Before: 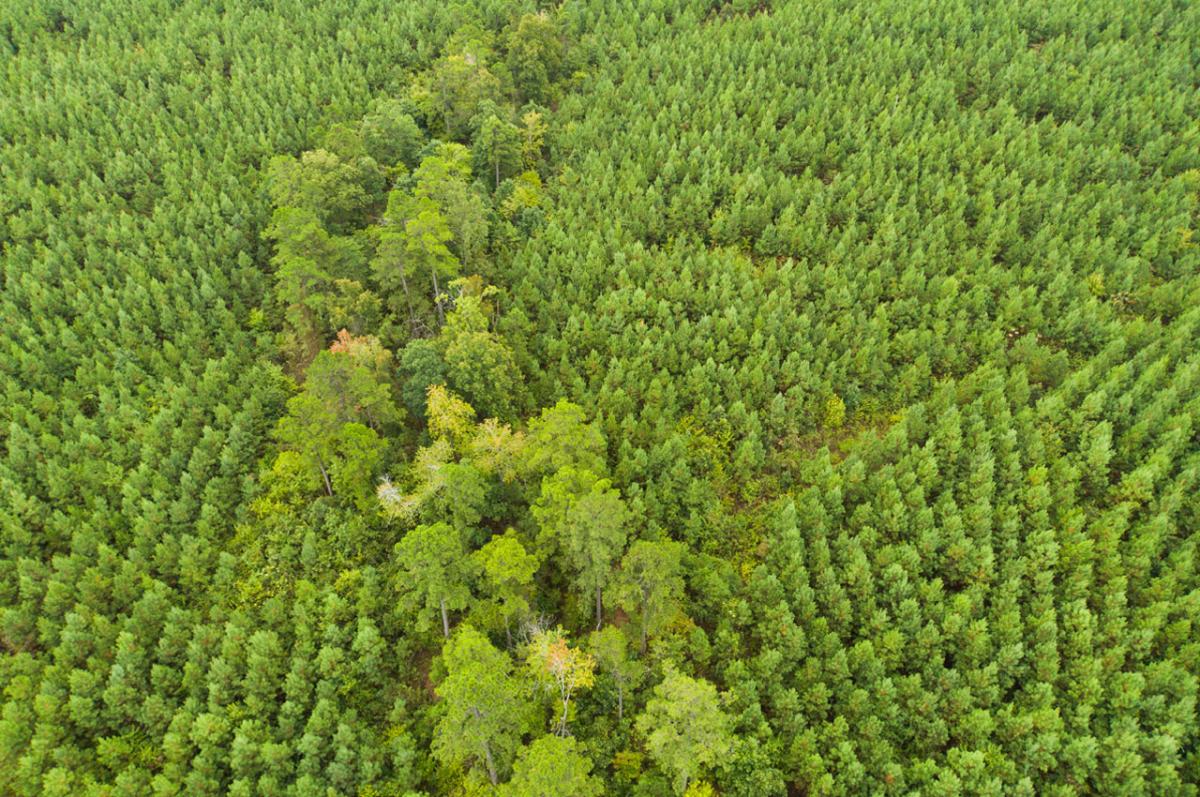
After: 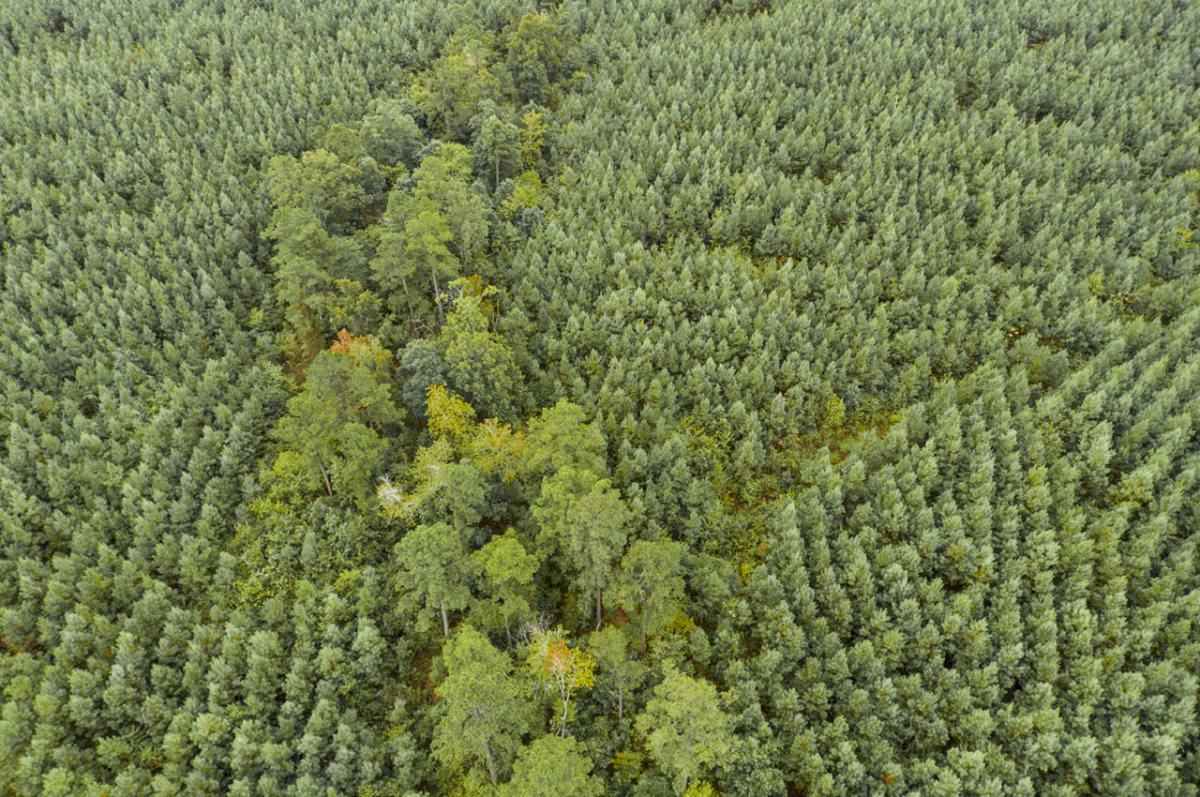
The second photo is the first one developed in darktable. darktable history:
local contrast: on, module defaults
color zones: curves: ch0 [(0.004, 0.388) (0.125, 0.392) (0.25, 0.404) (0.375, 0.5) (0.5, 0.5) (0.625, 0.5) (0.75, 0.5) (0.875, 0.5)]; ch1 [(0, 0.5) (0.125, 0.5) (0.25, 0.5) (0.375, 0.124) (0.524, 0.124) (0.645, 0.128) (0.789, 0.132) (0.914, 0.096) (0.998, 0.068)]
